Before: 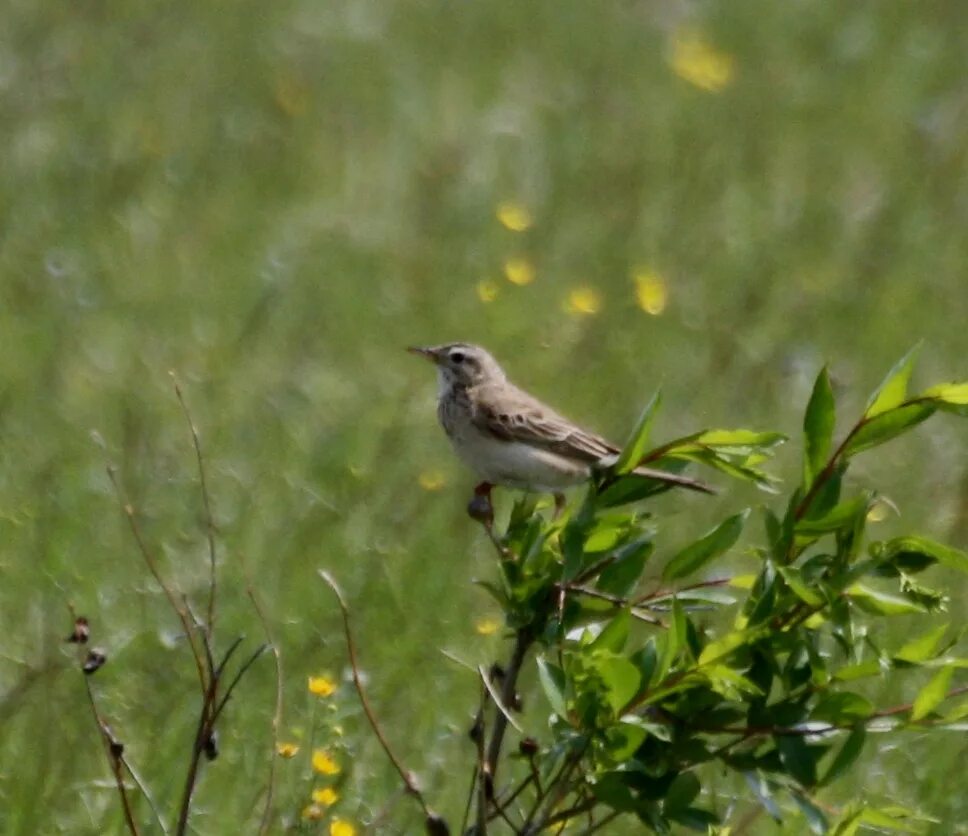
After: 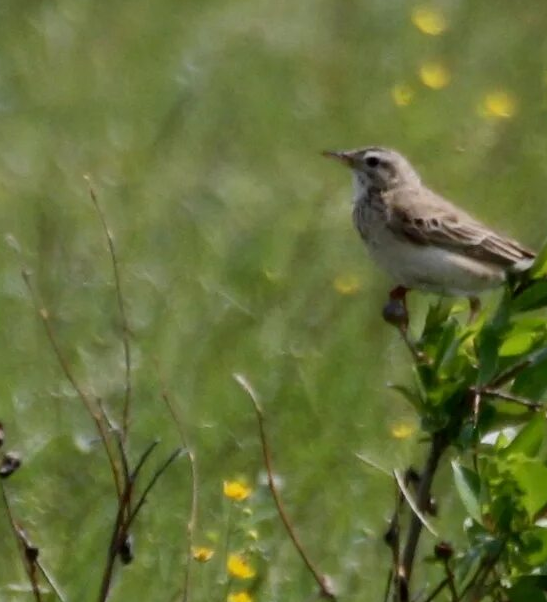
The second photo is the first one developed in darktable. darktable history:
crop: left 8.825%, top 23.446%, right 34.653%, bottom 4.479%
